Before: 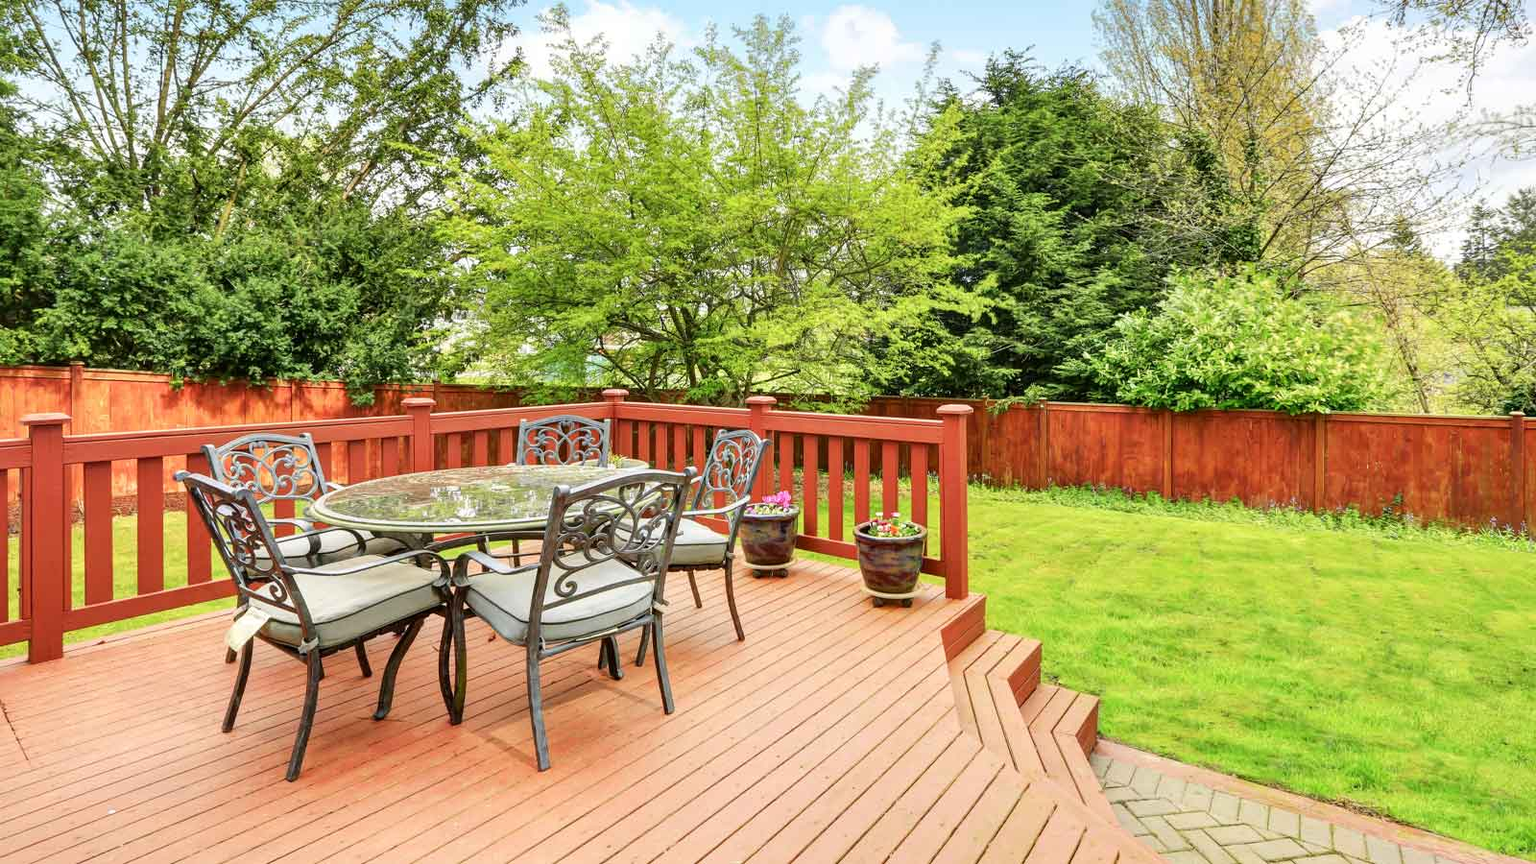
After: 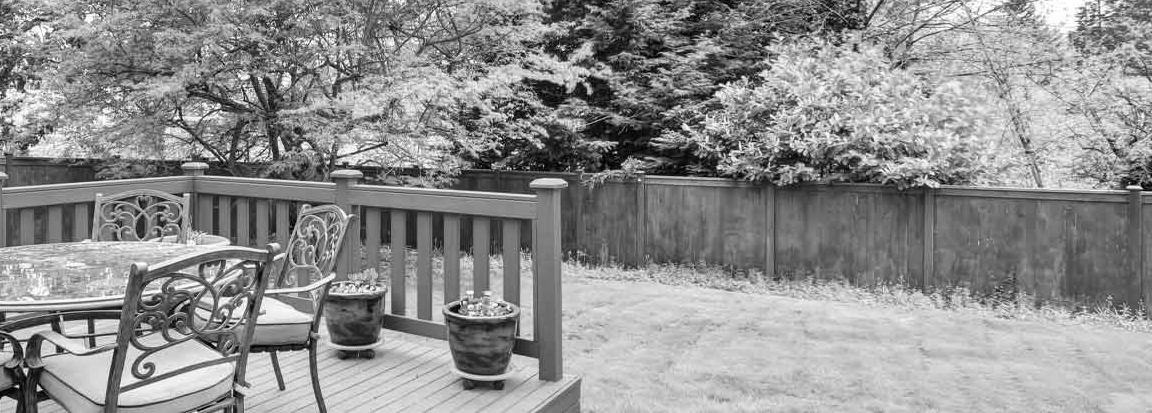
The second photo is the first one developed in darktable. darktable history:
monochrome: on, module defaults
crop and rotate: left 27.938%, top 27.046%, bottom 27.046%
